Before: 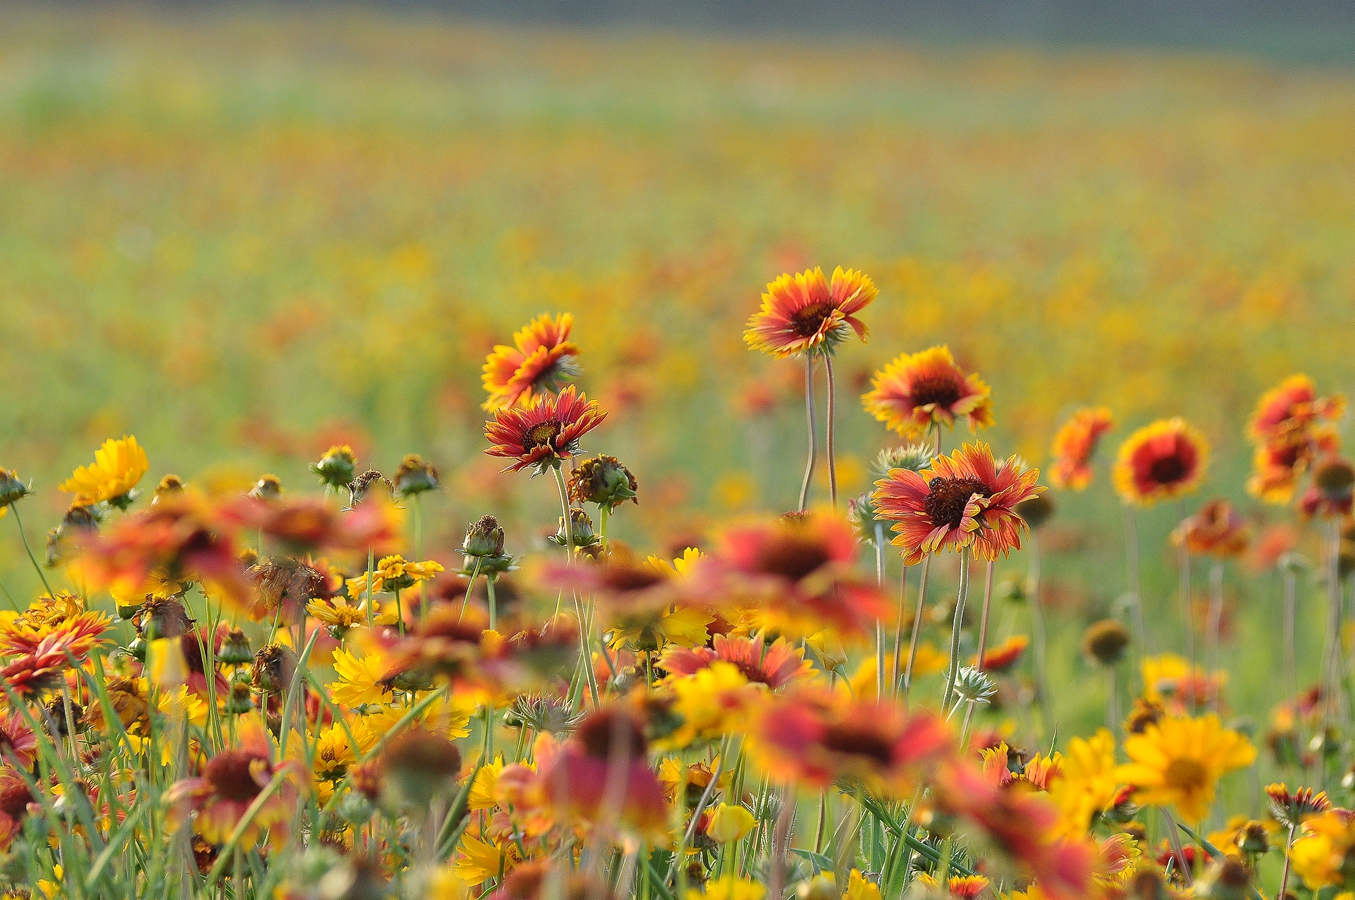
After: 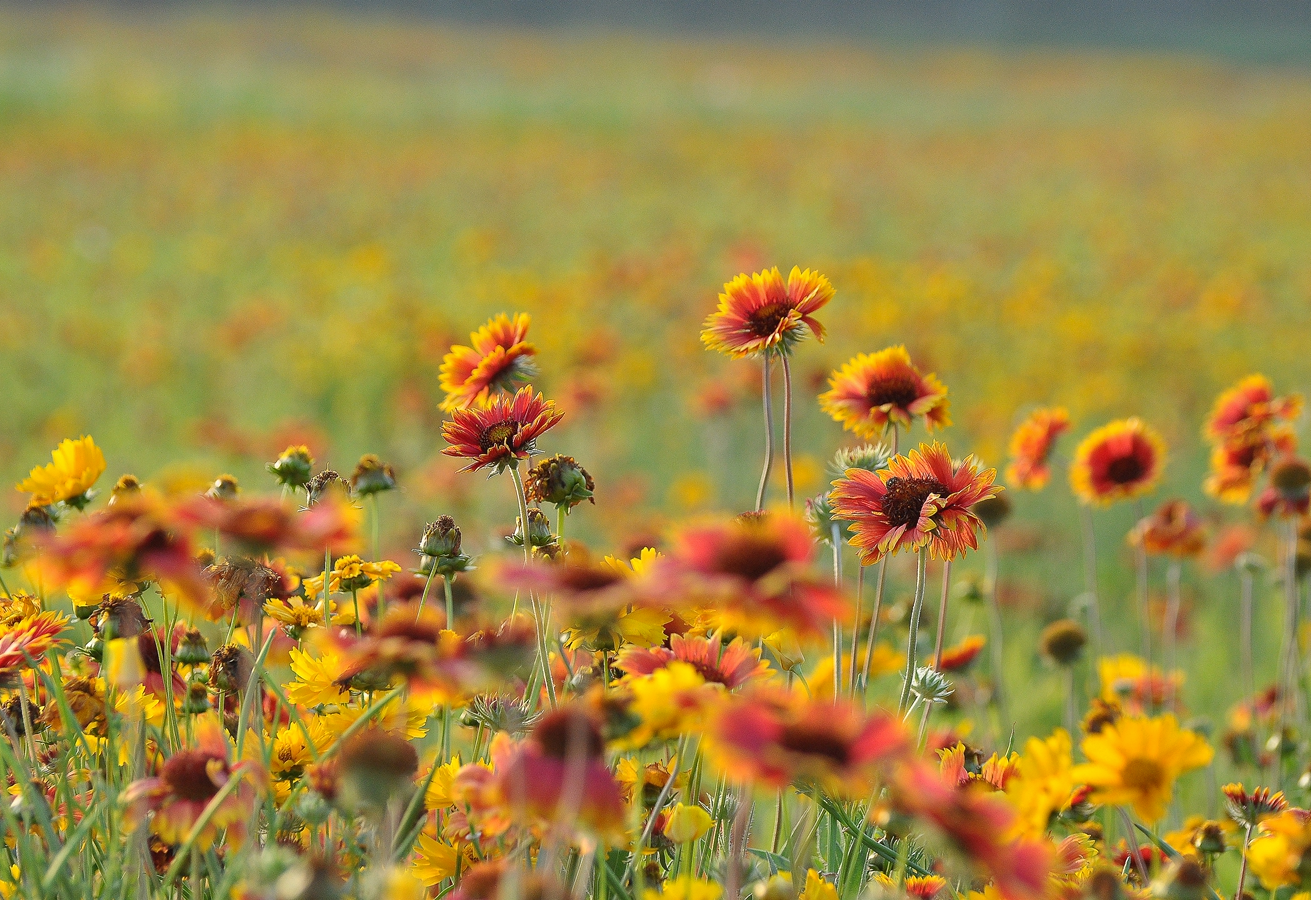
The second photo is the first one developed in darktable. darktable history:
shadows and highlights: low approximation 0.01, soften with gaussian
crop and rotate: left 3.238%
